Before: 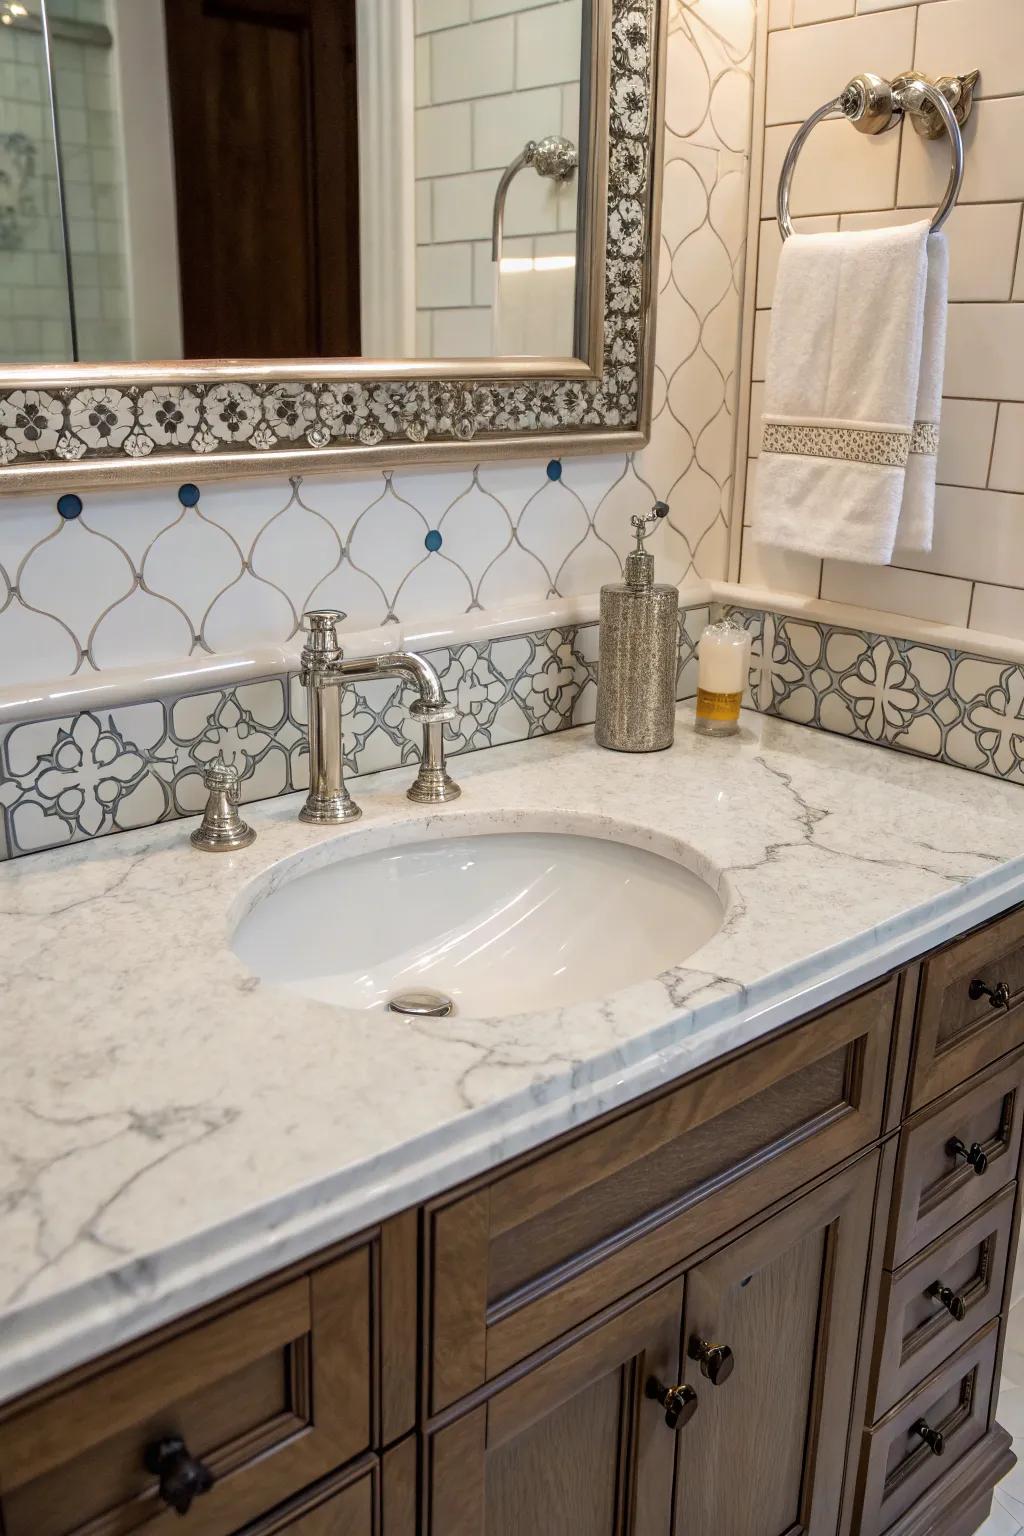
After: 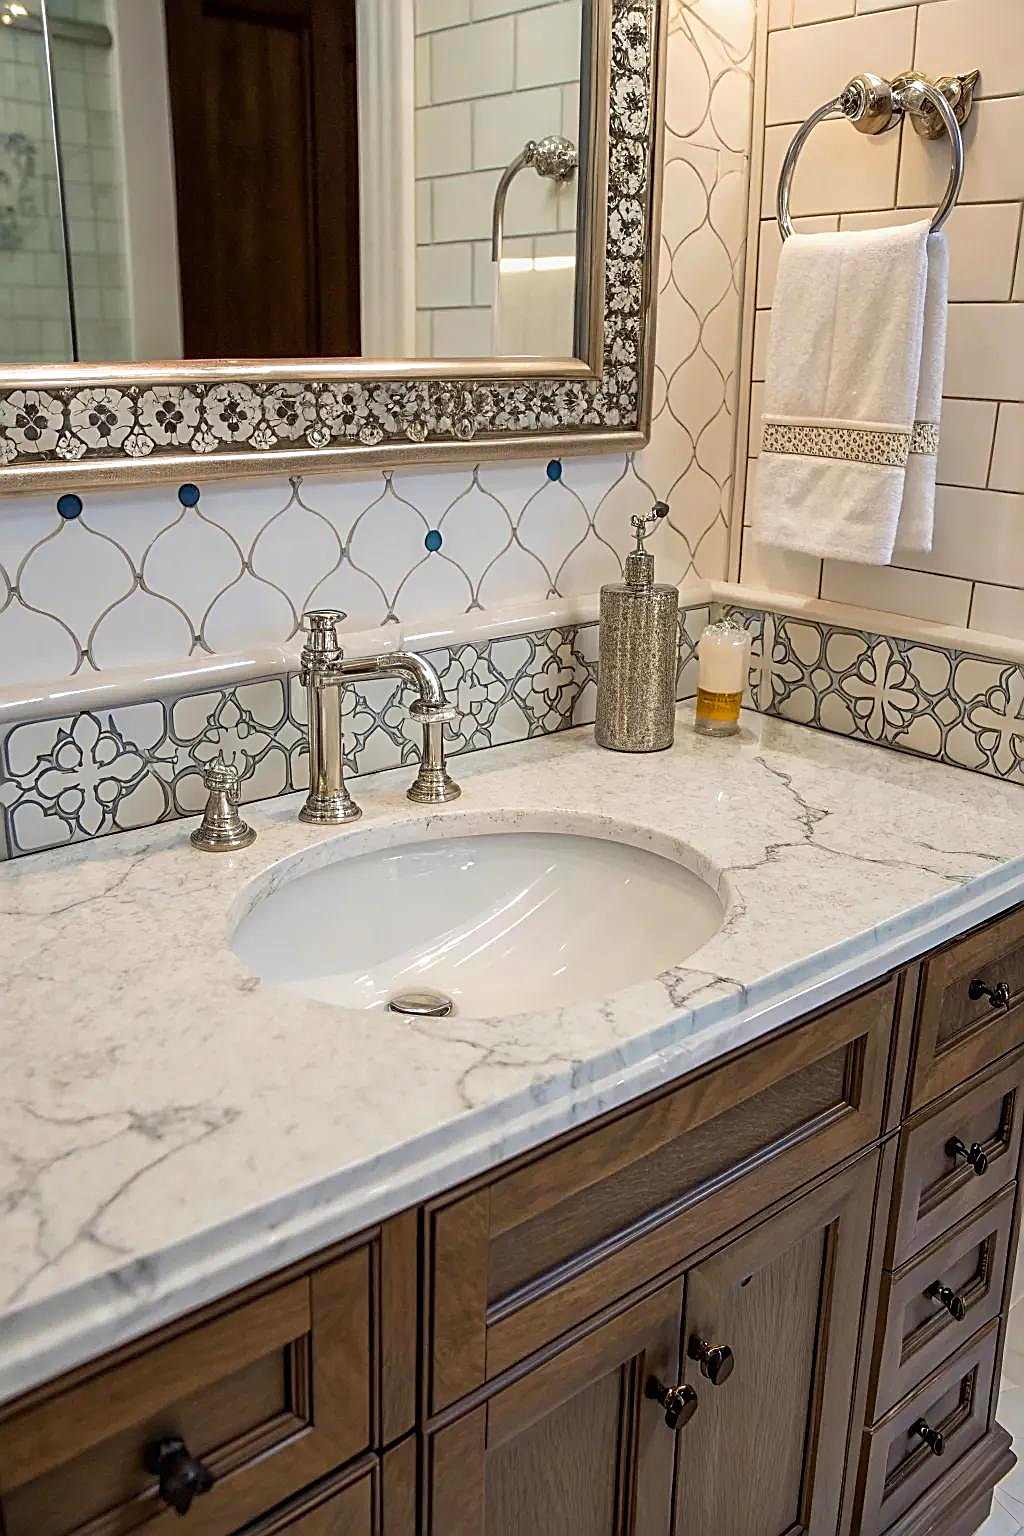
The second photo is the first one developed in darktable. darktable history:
sharpen: amount 0.997
contrast brightness saturation: saturation 0.12
